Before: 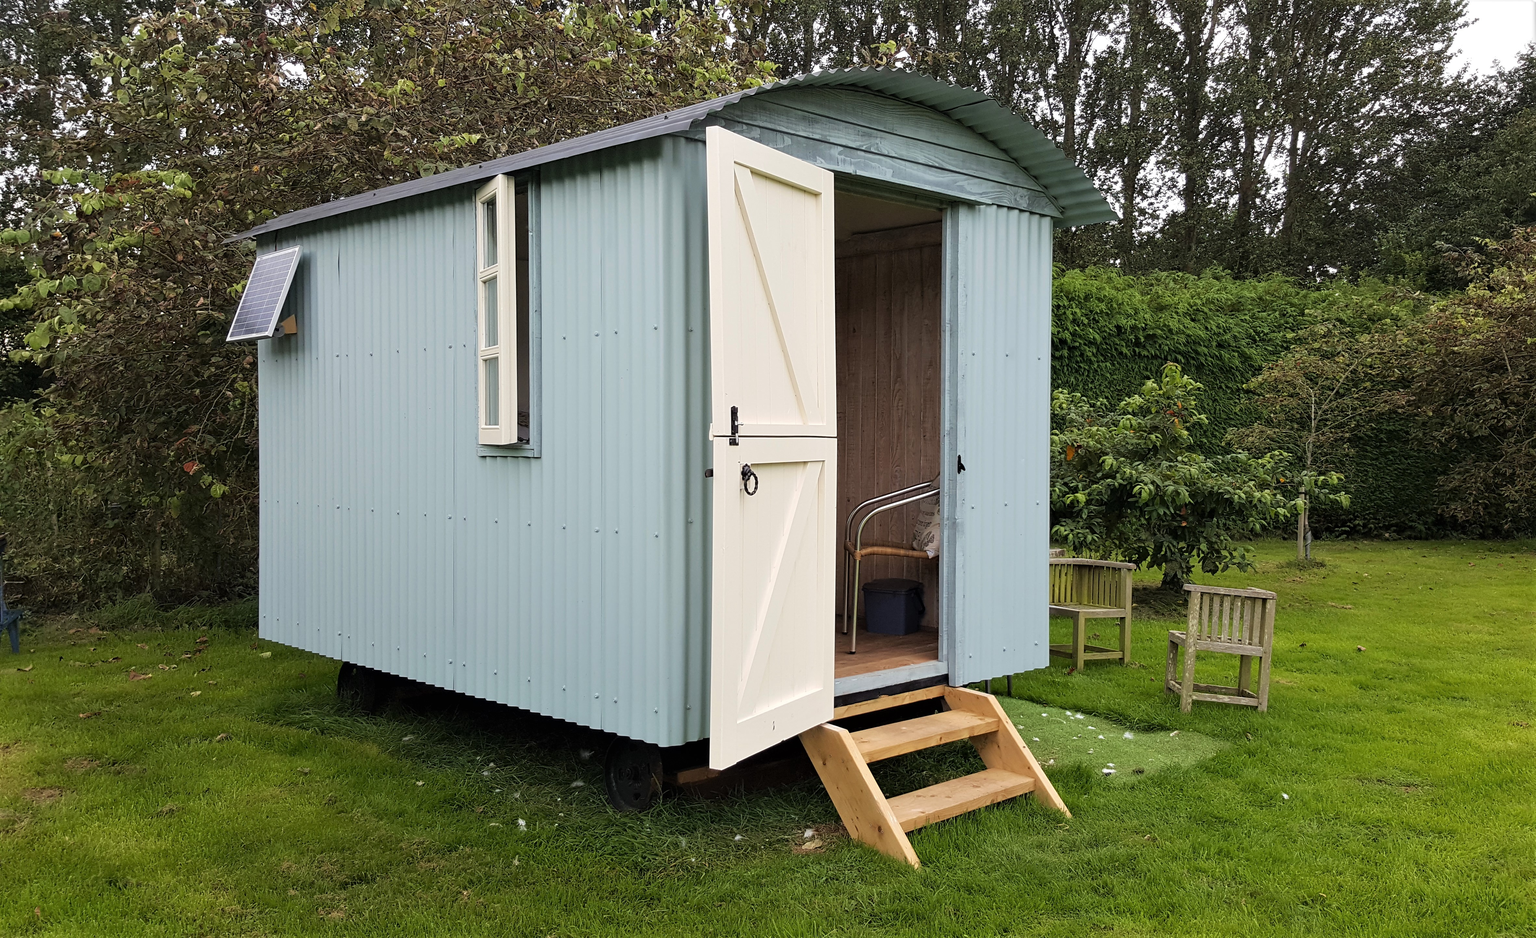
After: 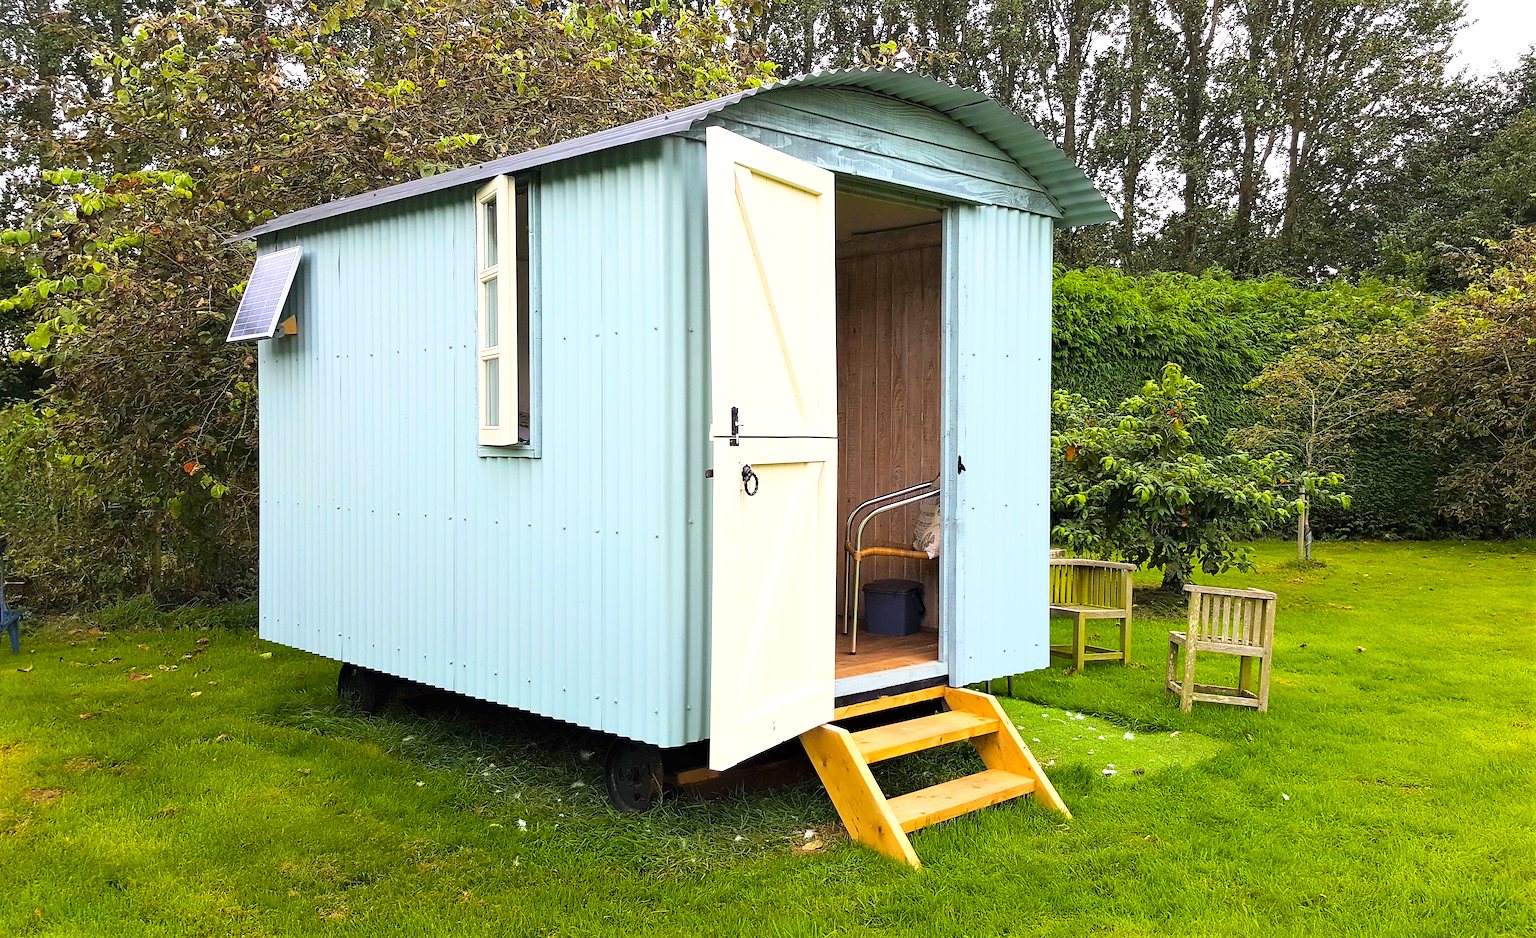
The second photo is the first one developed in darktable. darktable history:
sharpen: amount 0.478
base curve: curves: ch0 [(0, 0) (0.666, 0.806) (1, 1)]
color balance rgb: linear chroma grading › global chroma 15%, perceptual saturation grading › global saturation 30%
exposure: exposure 0.6 EV, compensate highlight preservation false
